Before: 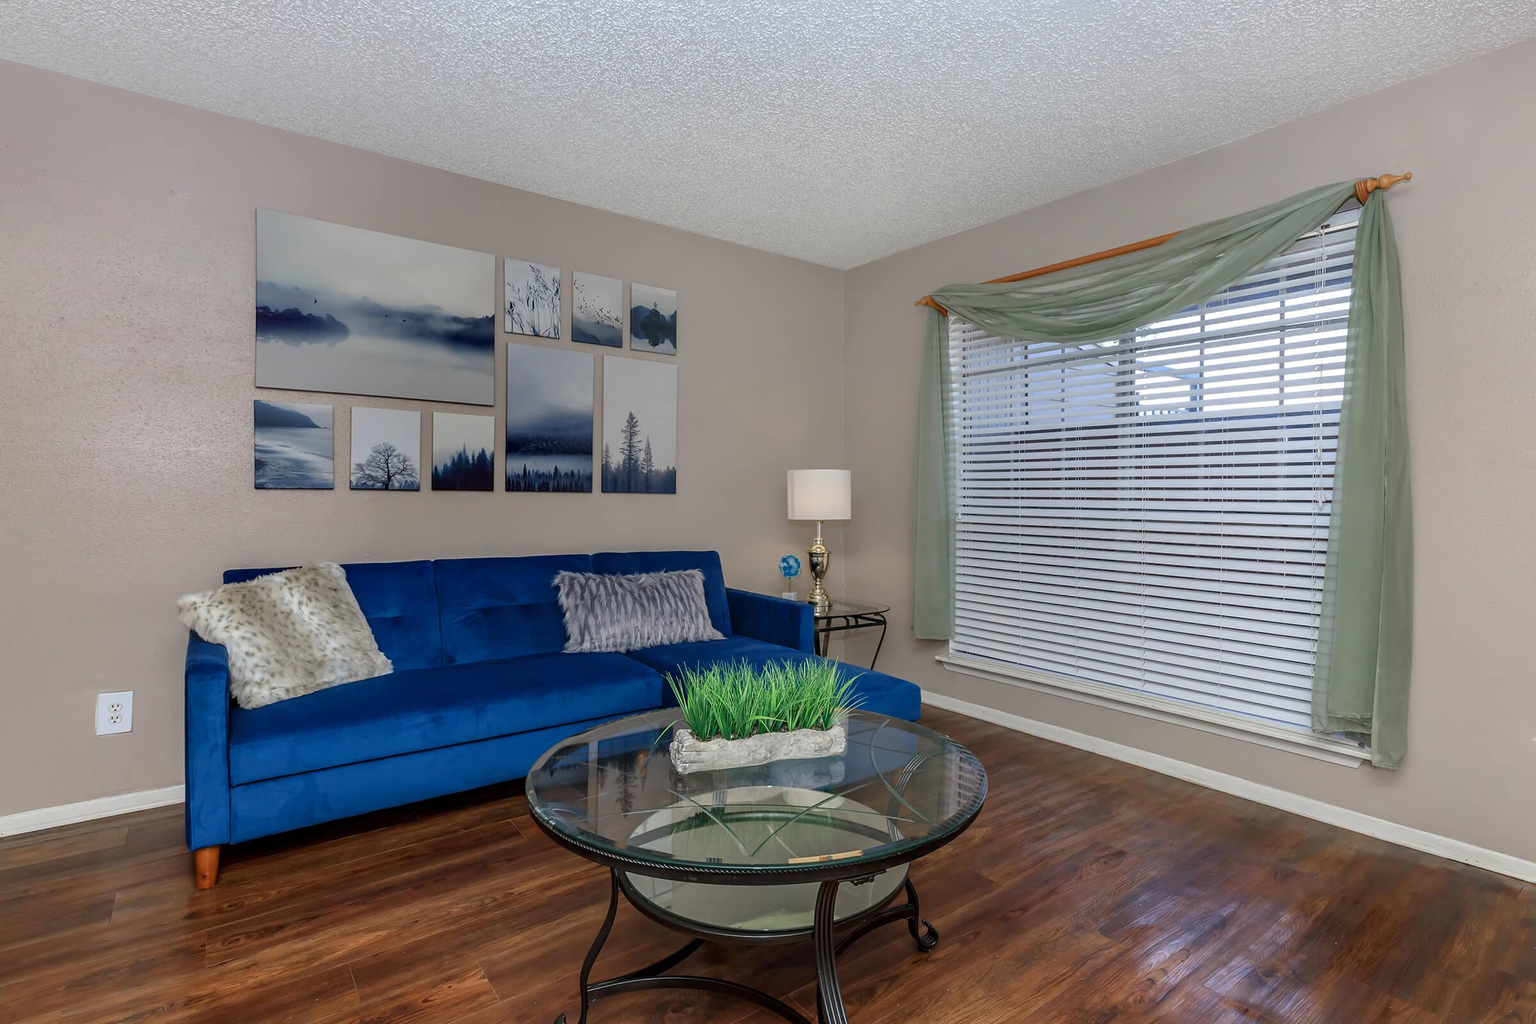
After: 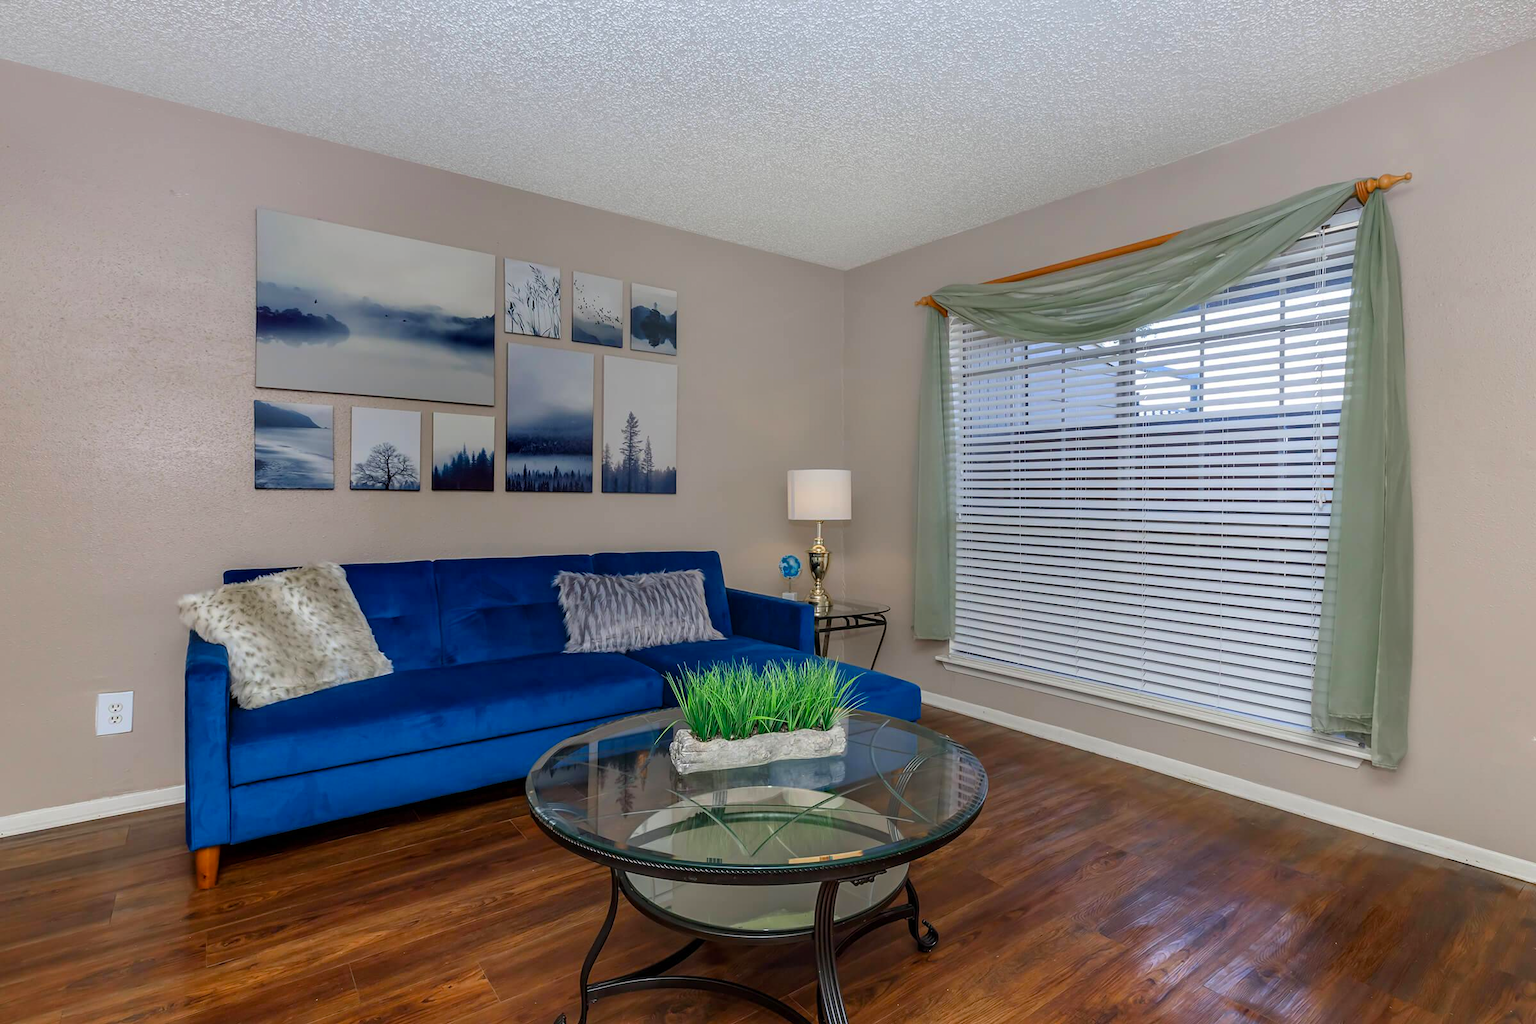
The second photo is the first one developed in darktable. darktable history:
color balance rgb: perceptual saturation grading › global saturation 25.679%
